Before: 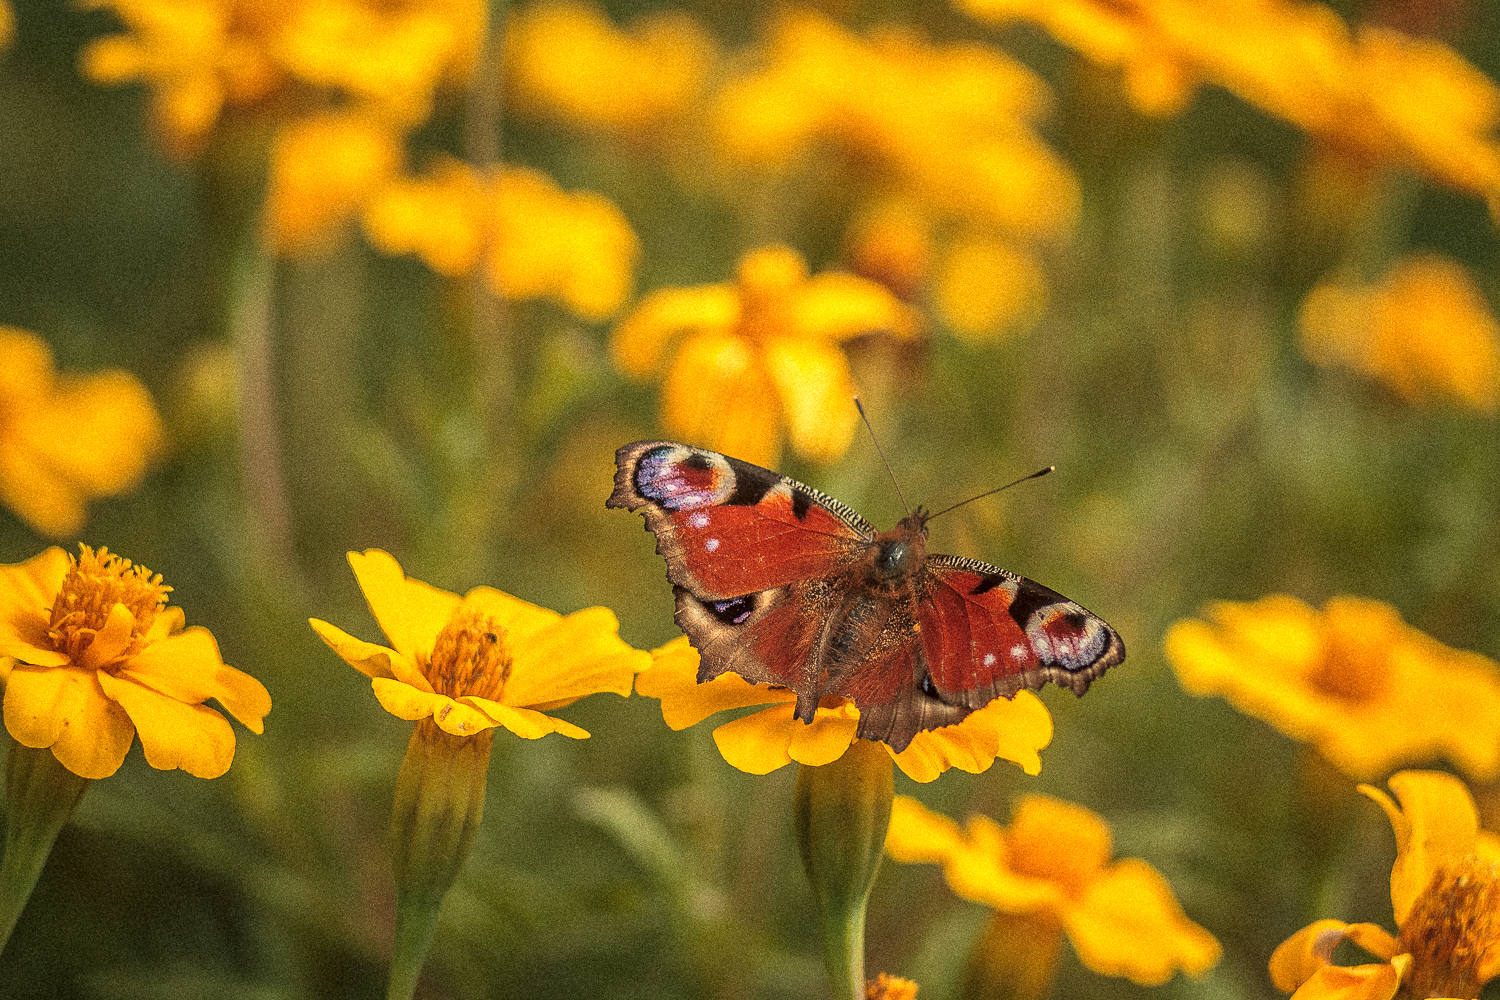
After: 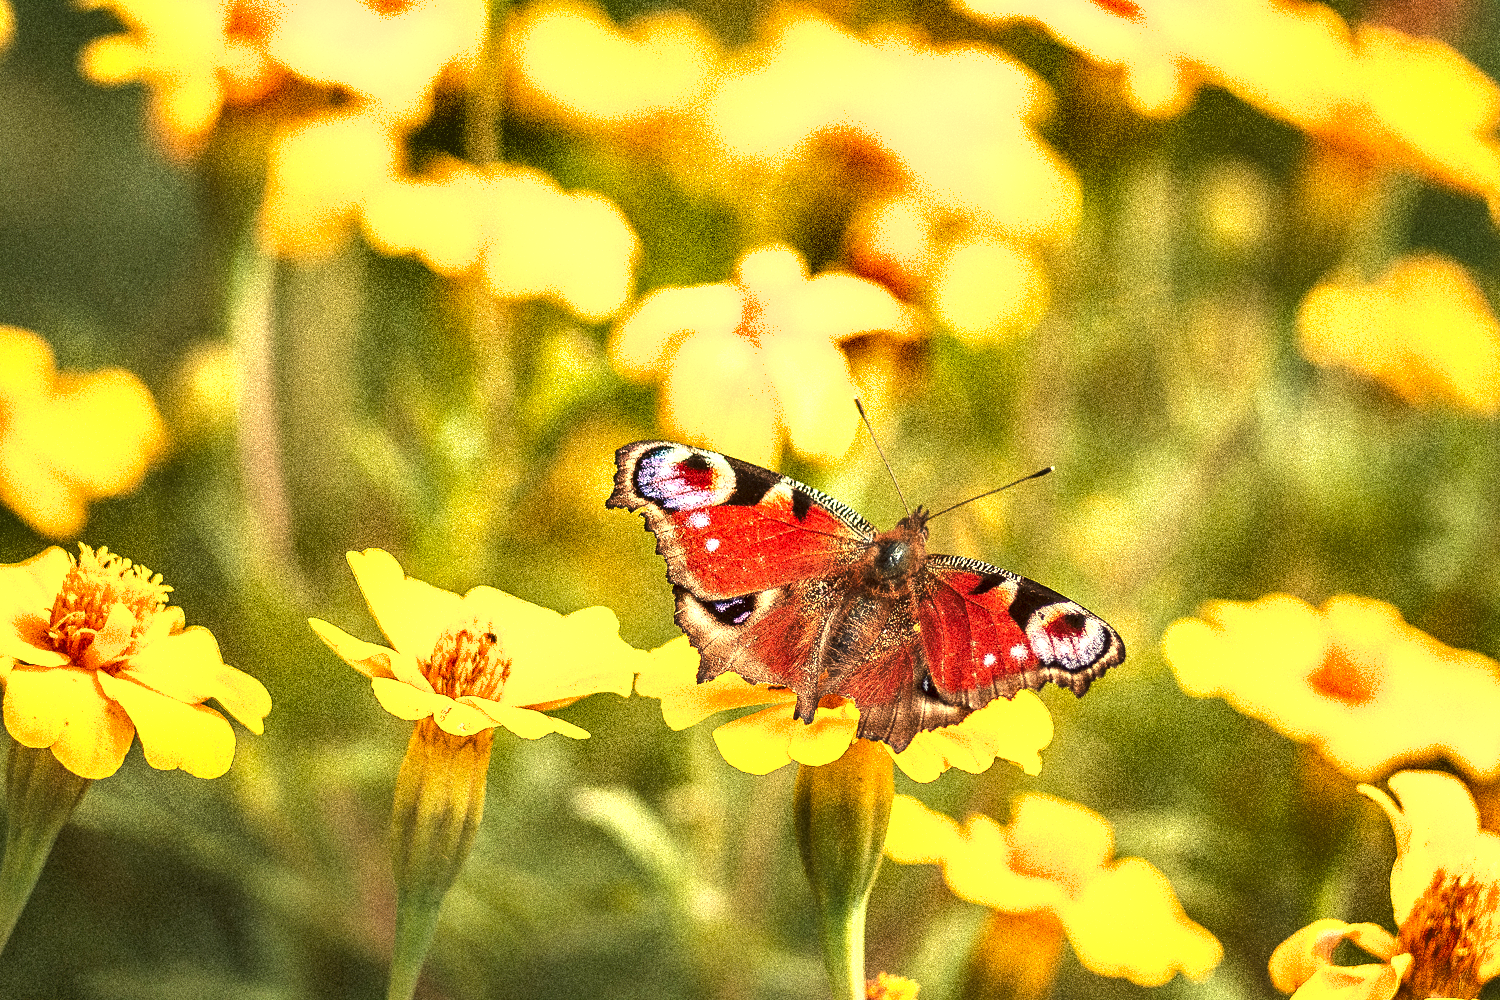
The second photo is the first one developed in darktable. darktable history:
shadows and highlights: low approximation 0.01, soften with gaussian
tone equalizer: -8 EV 0.001 EV, -7 EV -0.001 EV, -6 EV 0.003 EV, -5 EV -0.059 EV, -4 EV -0.123 EV, -3 EV -0.163 EV, -2 EV 0.227 EV, -1 EV 0.722 EV, +0 EV 0.509 EV
exposure: exposure 1.063 EV, compensate highlight preservation false
